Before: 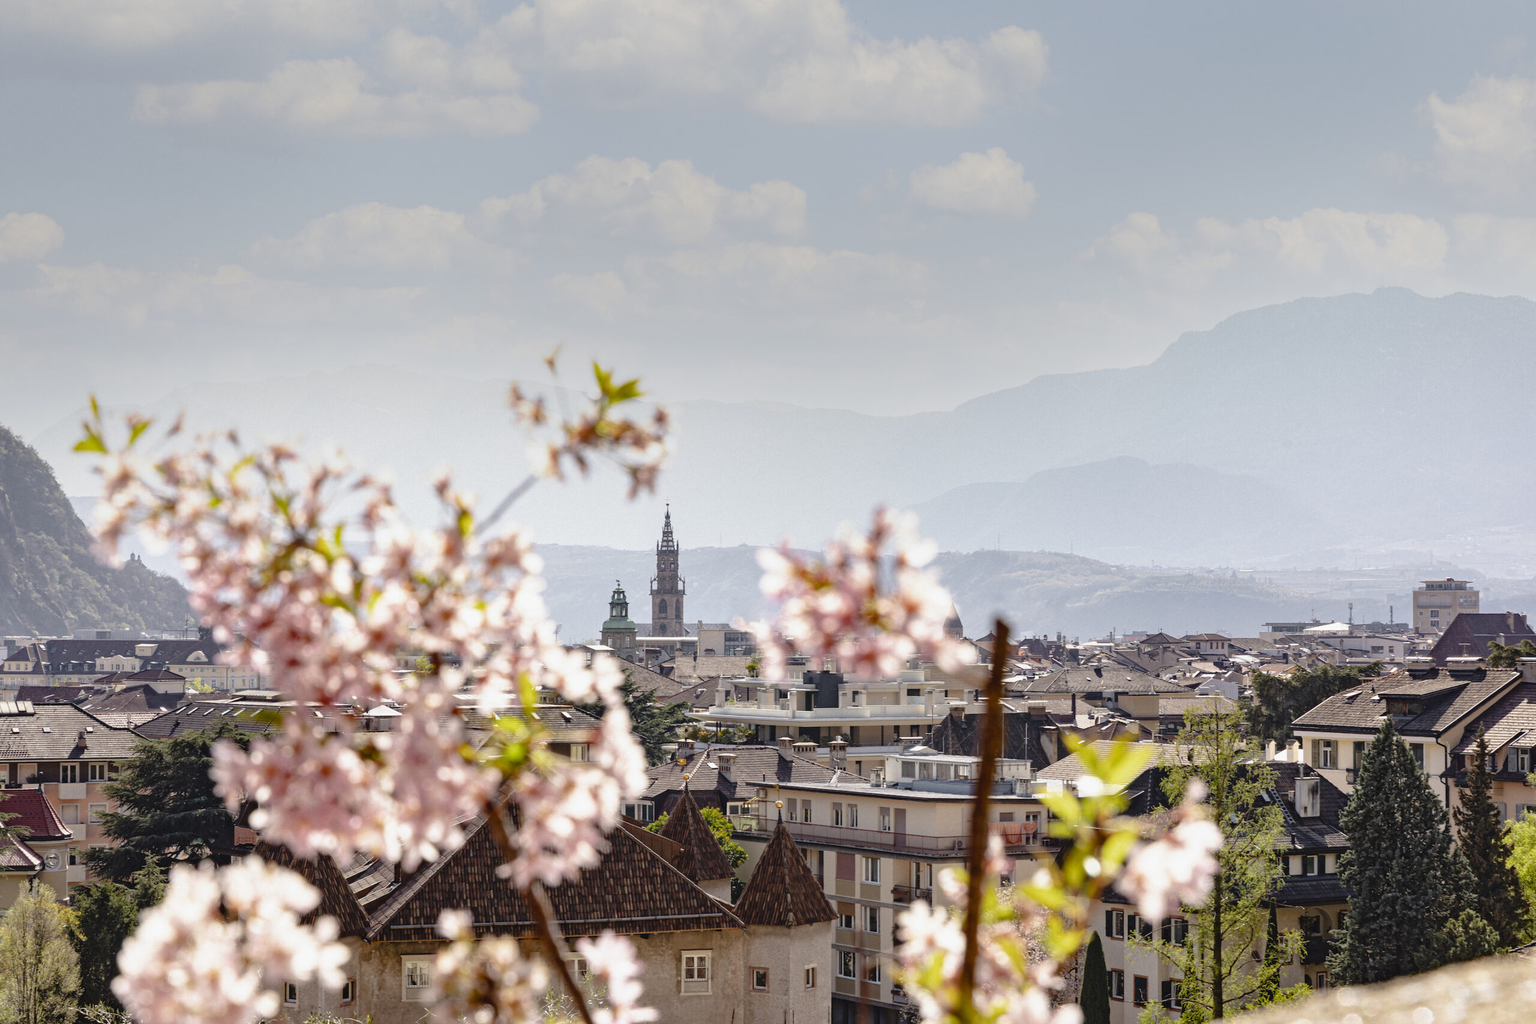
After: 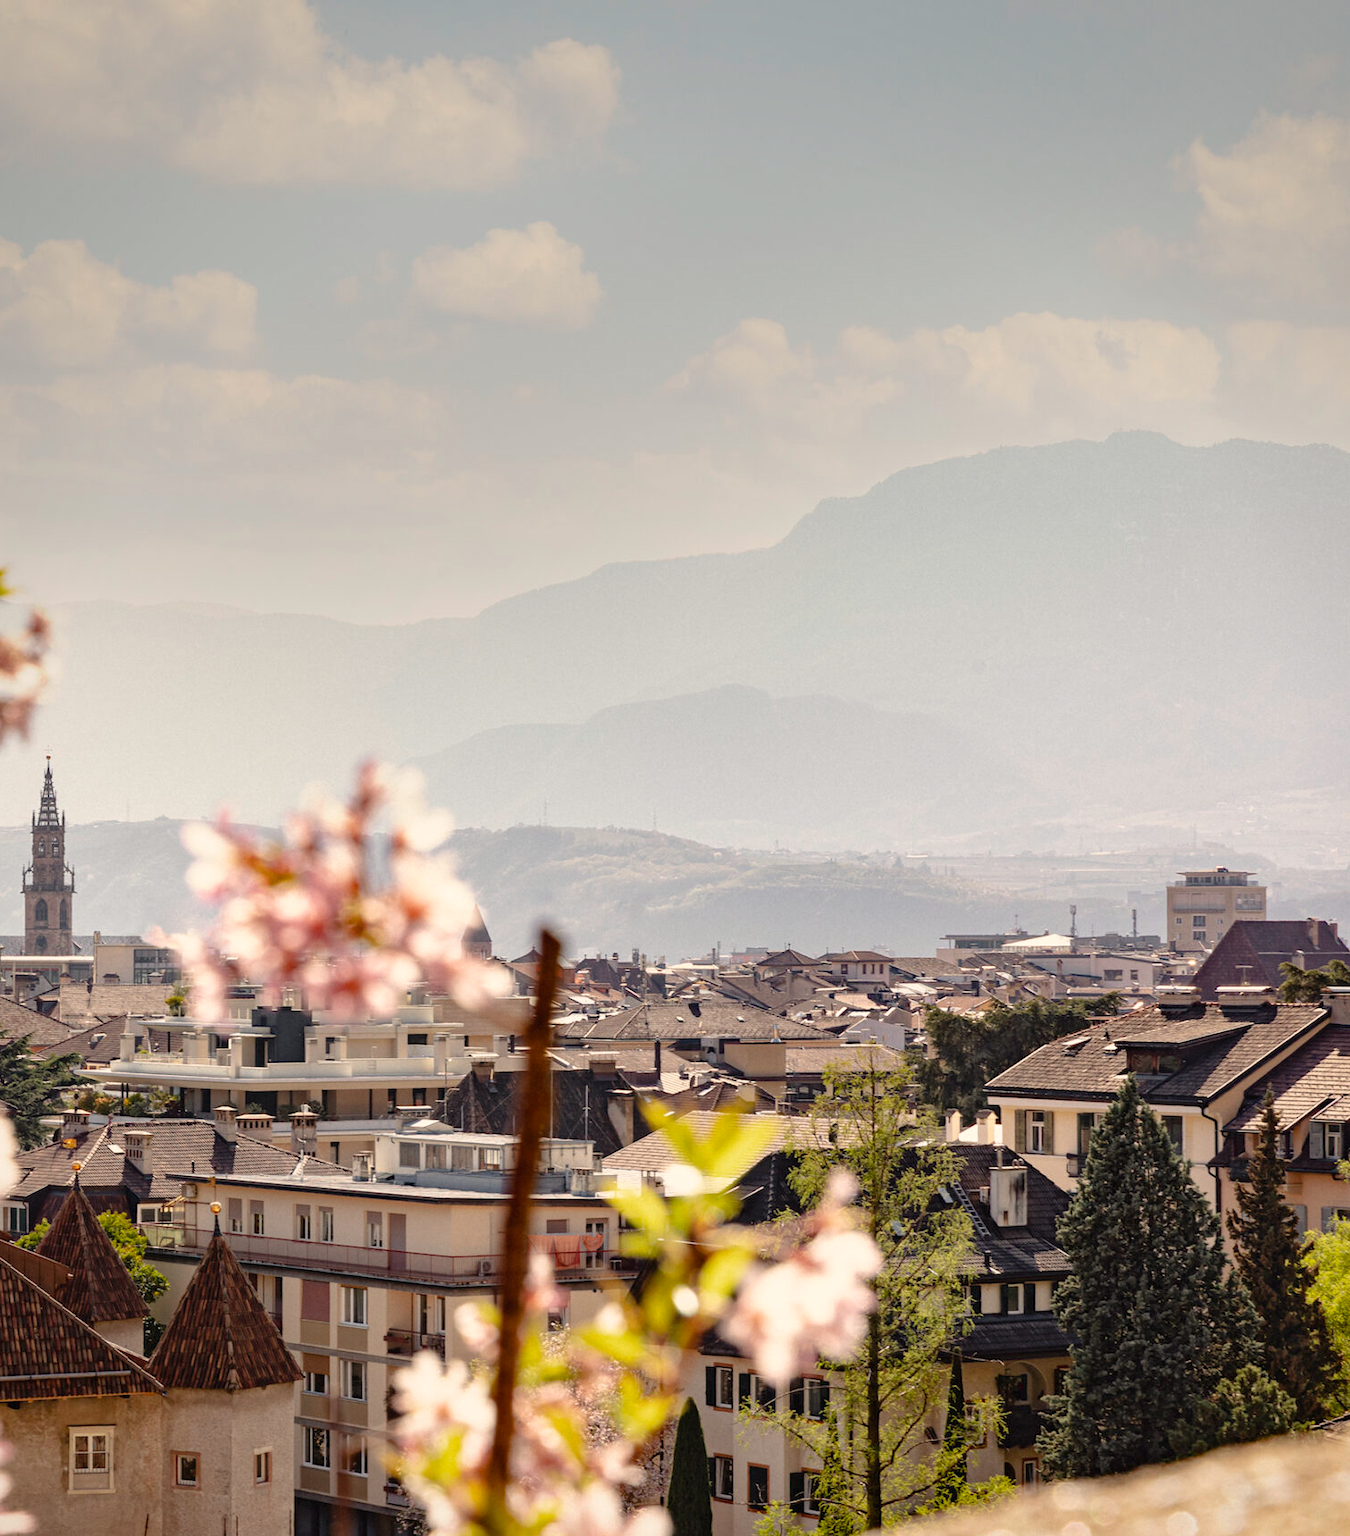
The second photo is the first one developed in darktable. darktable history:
white balance: red 1.045, blue 0.932
crop: left 41.402%
vignetting: brightness -0.233, saturation 0.141
